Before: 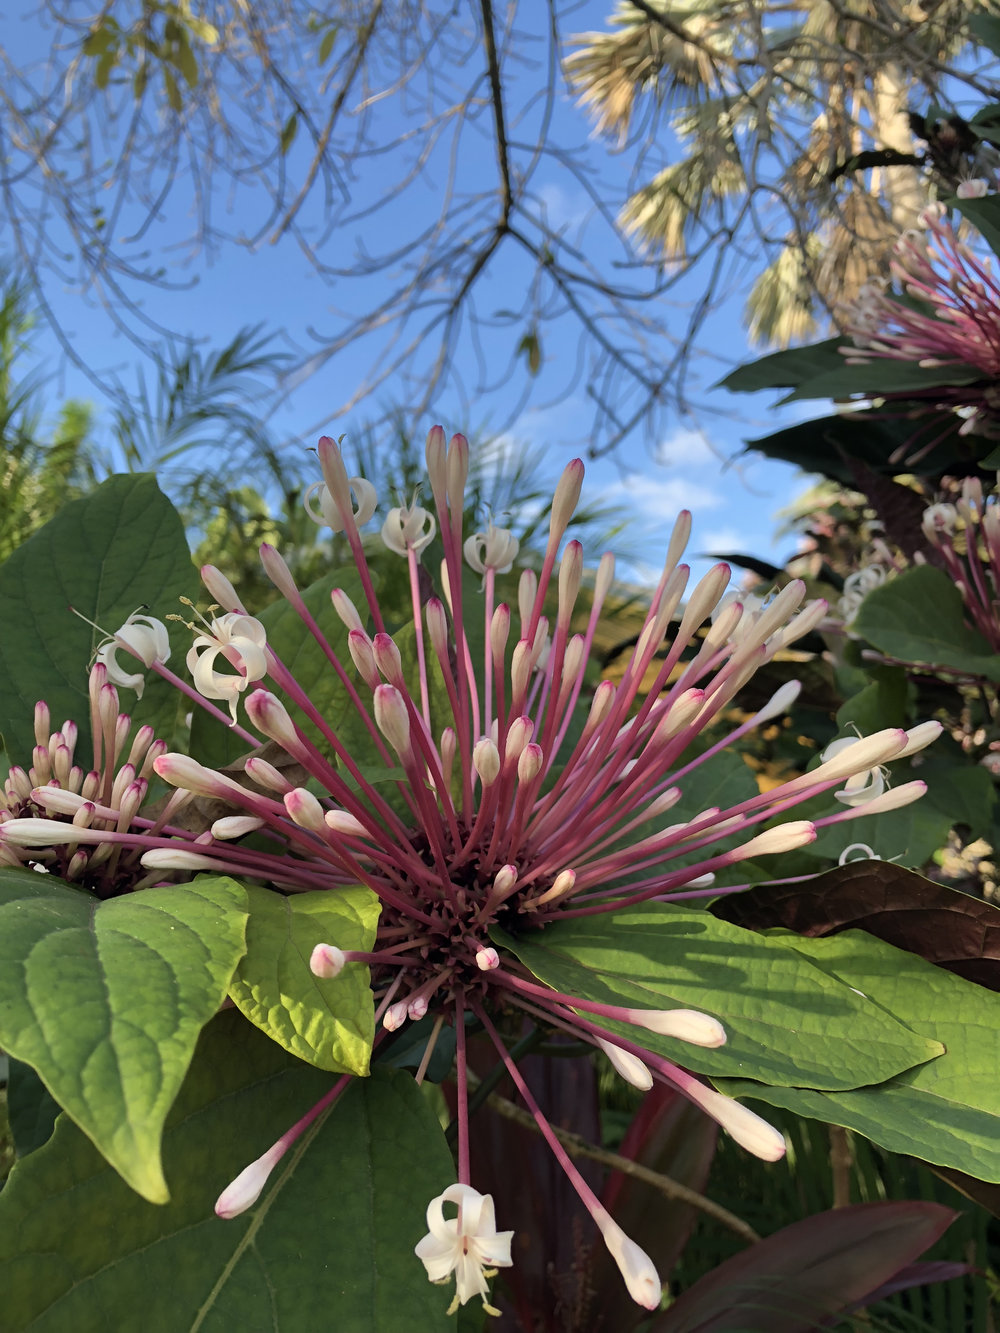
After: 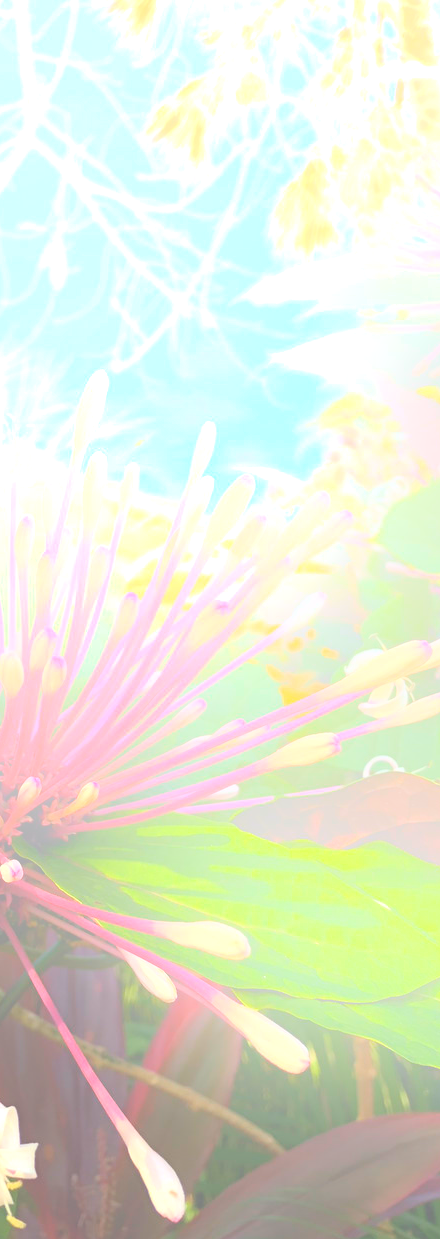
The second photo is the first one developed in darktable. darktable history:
crop: left 47.628%, top 6.643%, right 7.874%
bloom: size 25%, threshold 5%, strength 90%
exposure: black level correction 0, exposure 0.7 EV, compensate exposure bias true, compensate highlight preservation false
